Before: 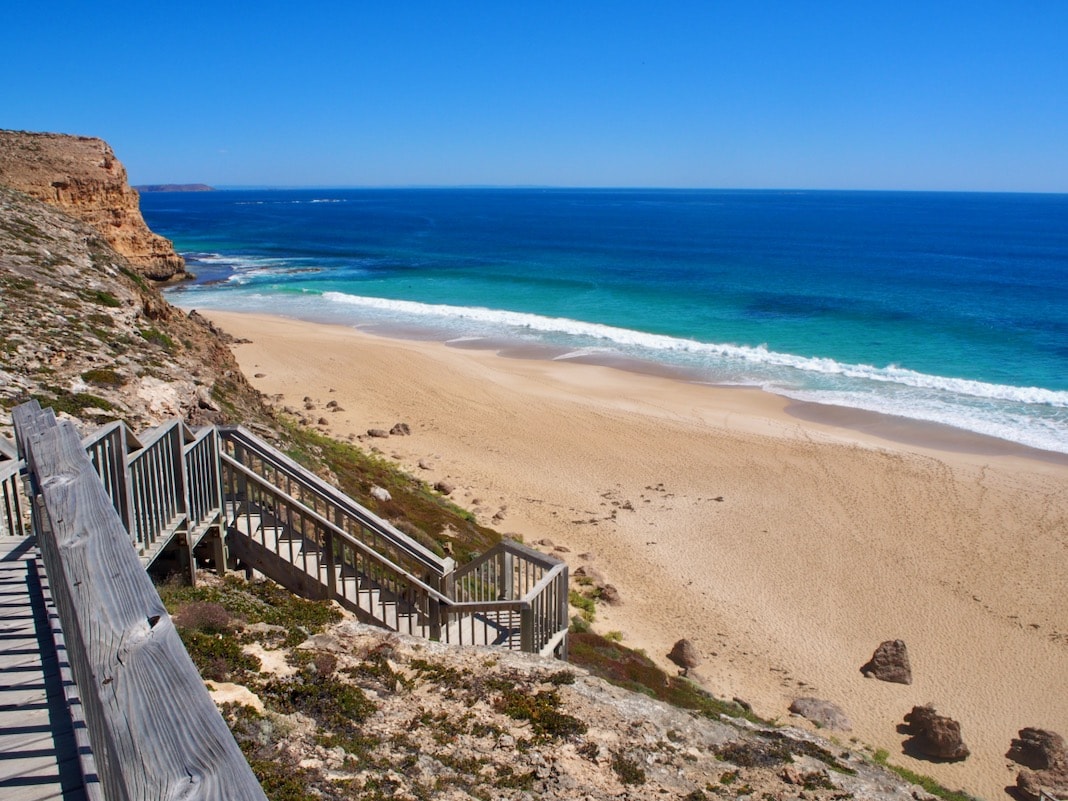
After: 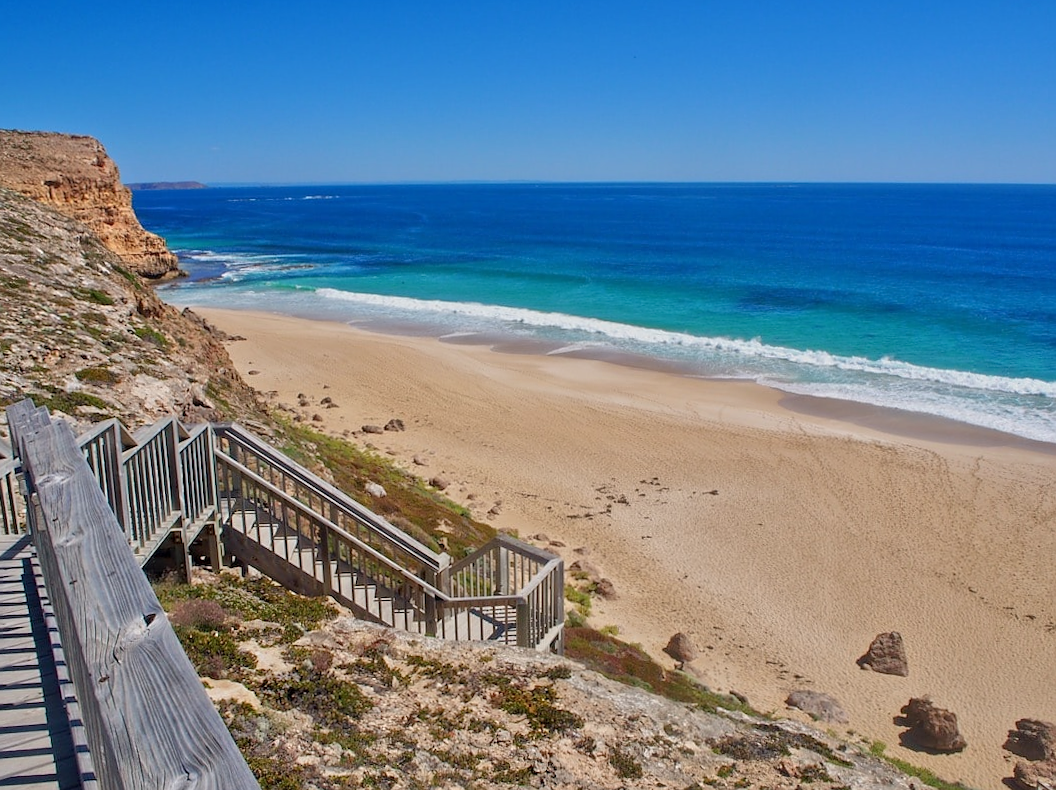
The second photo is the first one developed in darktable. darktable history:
tone equalizer: -8 EV -0.002 EV, -7 EV 0.005 EV, -6 EV -0.008 EV, -5 EV 0.007 EV, -4 EV -0.042 EV, -3 EV -0.233 EV, -2 EV -0.662 EV, -1 EV -0.983 EV, +0 EV -0.969 EV, smoothing diameter 2%, edges refinement/feathering 20, mask exposure compensation -1.57 EV, filter diffusion 5
sharpen: radius 0.969, amount 0.604
rotate and perspective: rotation -0.45°, automatic cropping original format, crop left 0.008, crop right 0.992, crop top 0.012, crop bottom 0.988
exposure: exposure 0.657 EV, compensate highlight preservation false
